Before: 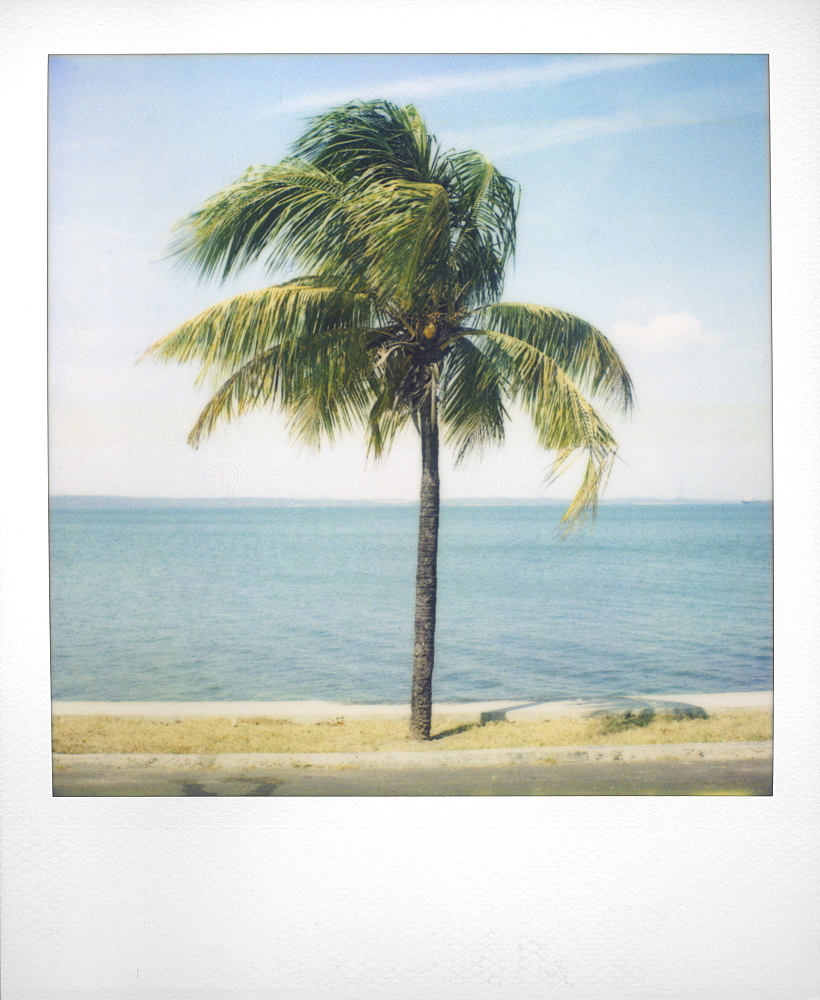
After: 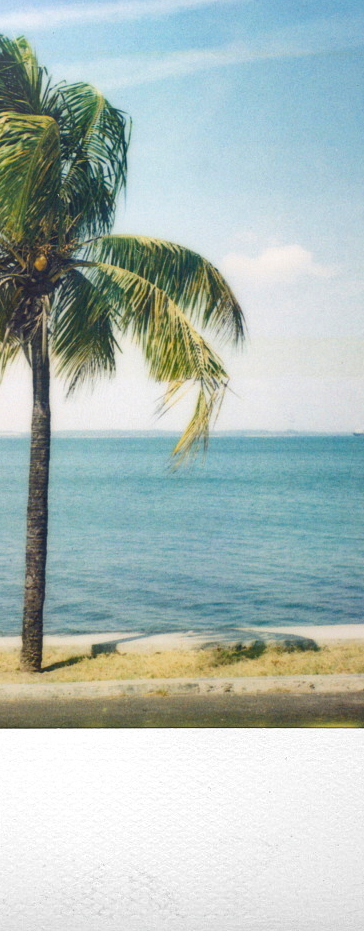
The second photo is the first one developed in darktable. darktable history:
crop: left 47.462%, top 6.895%, right 8.069%
vignetting: fall-off start 100.16%, brightness 0.052, saturation 0, width/height ratio 1.311, unbound false
shadows and highlights: low approximation 0.01, soften with gaussian
